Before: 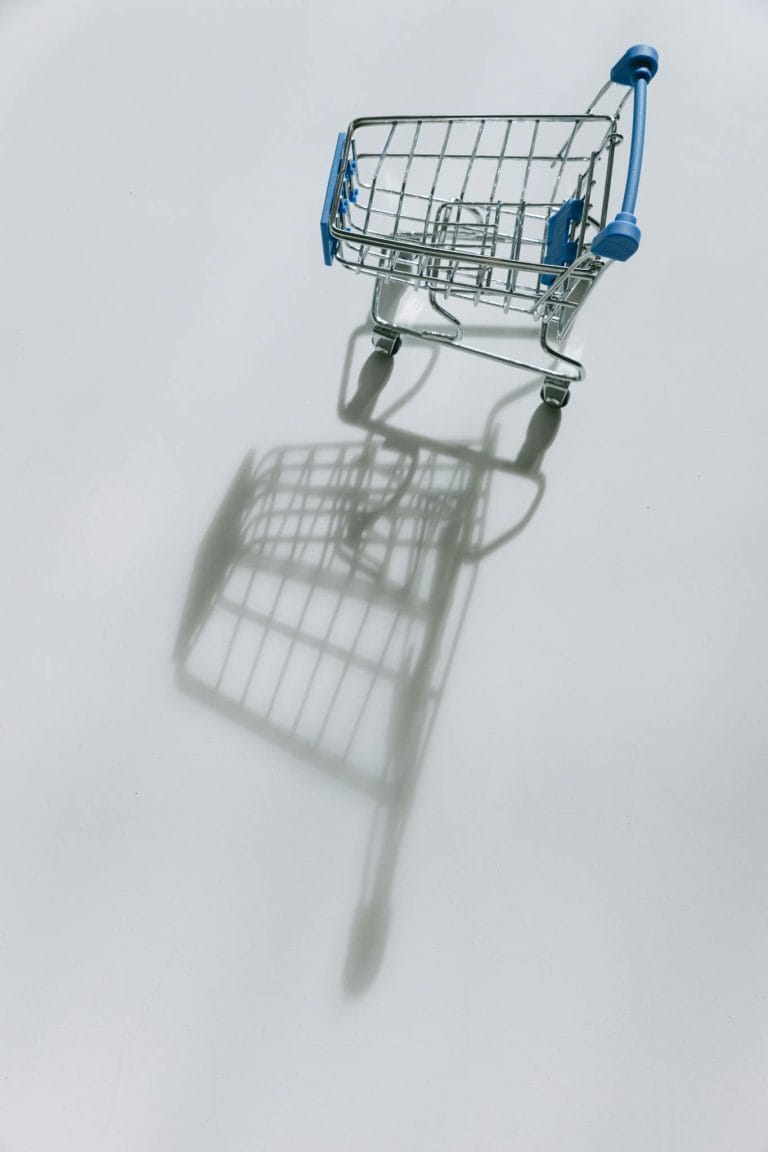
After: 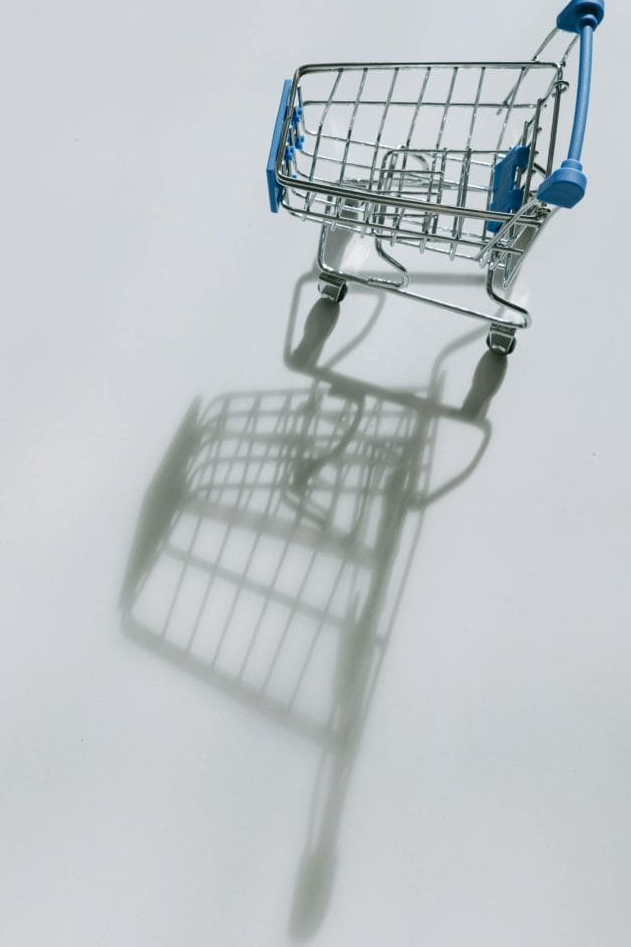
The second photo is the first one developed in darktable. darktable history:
crop and rotate: left 7.123%, top 4.685%, right 10.615%, bottom 13.075%
